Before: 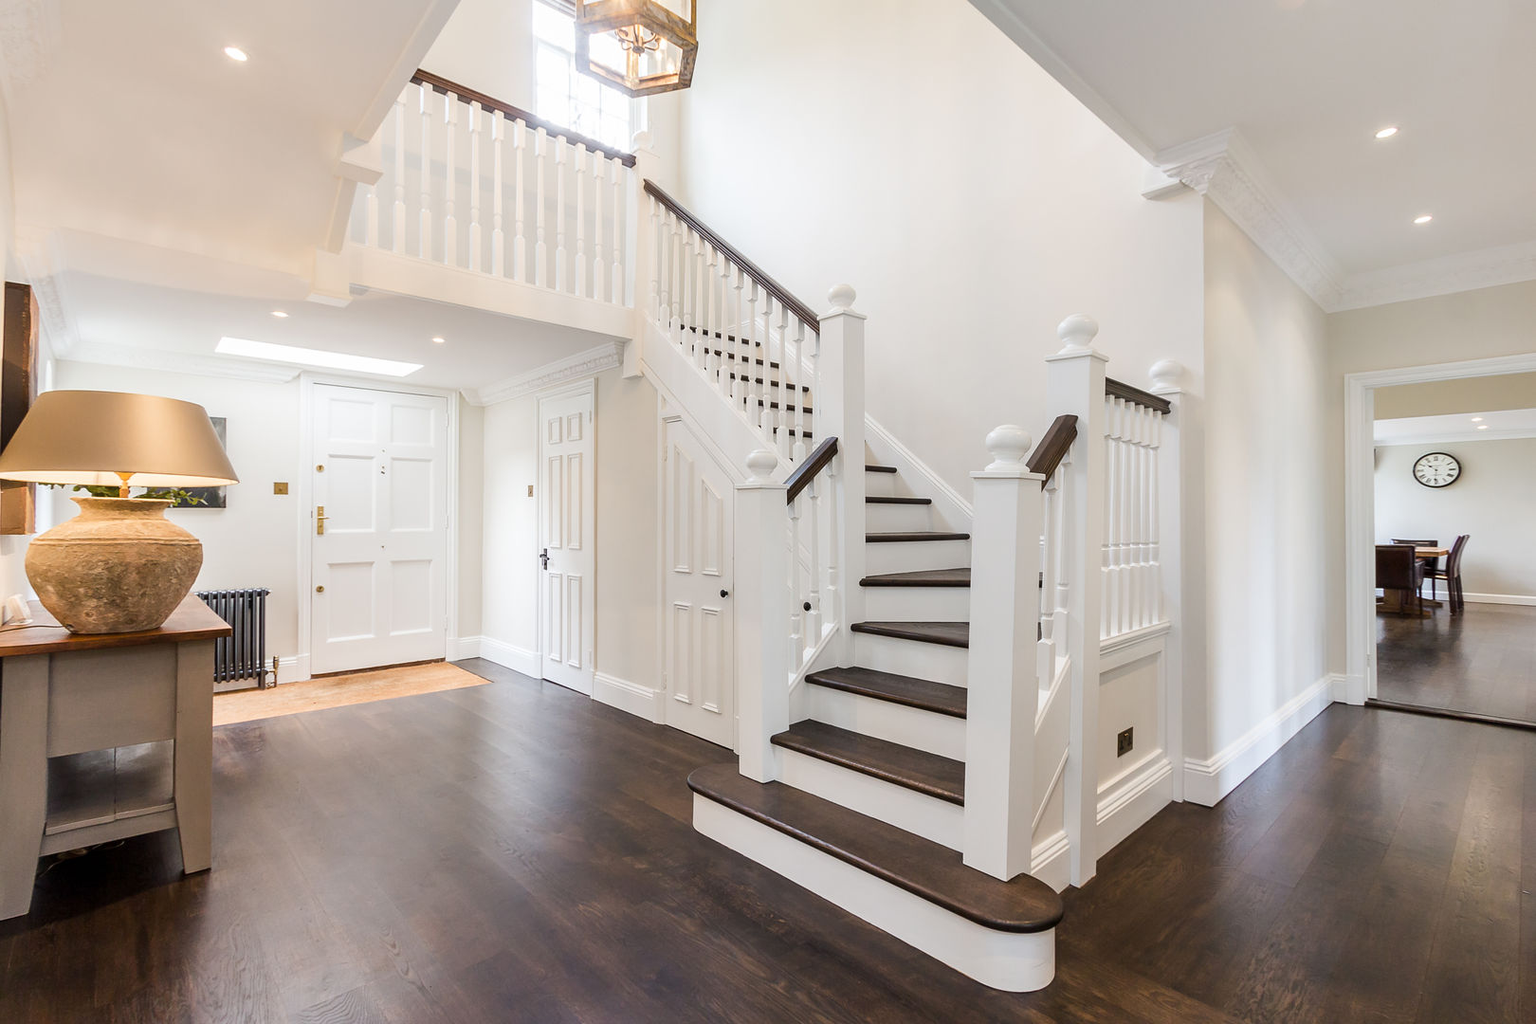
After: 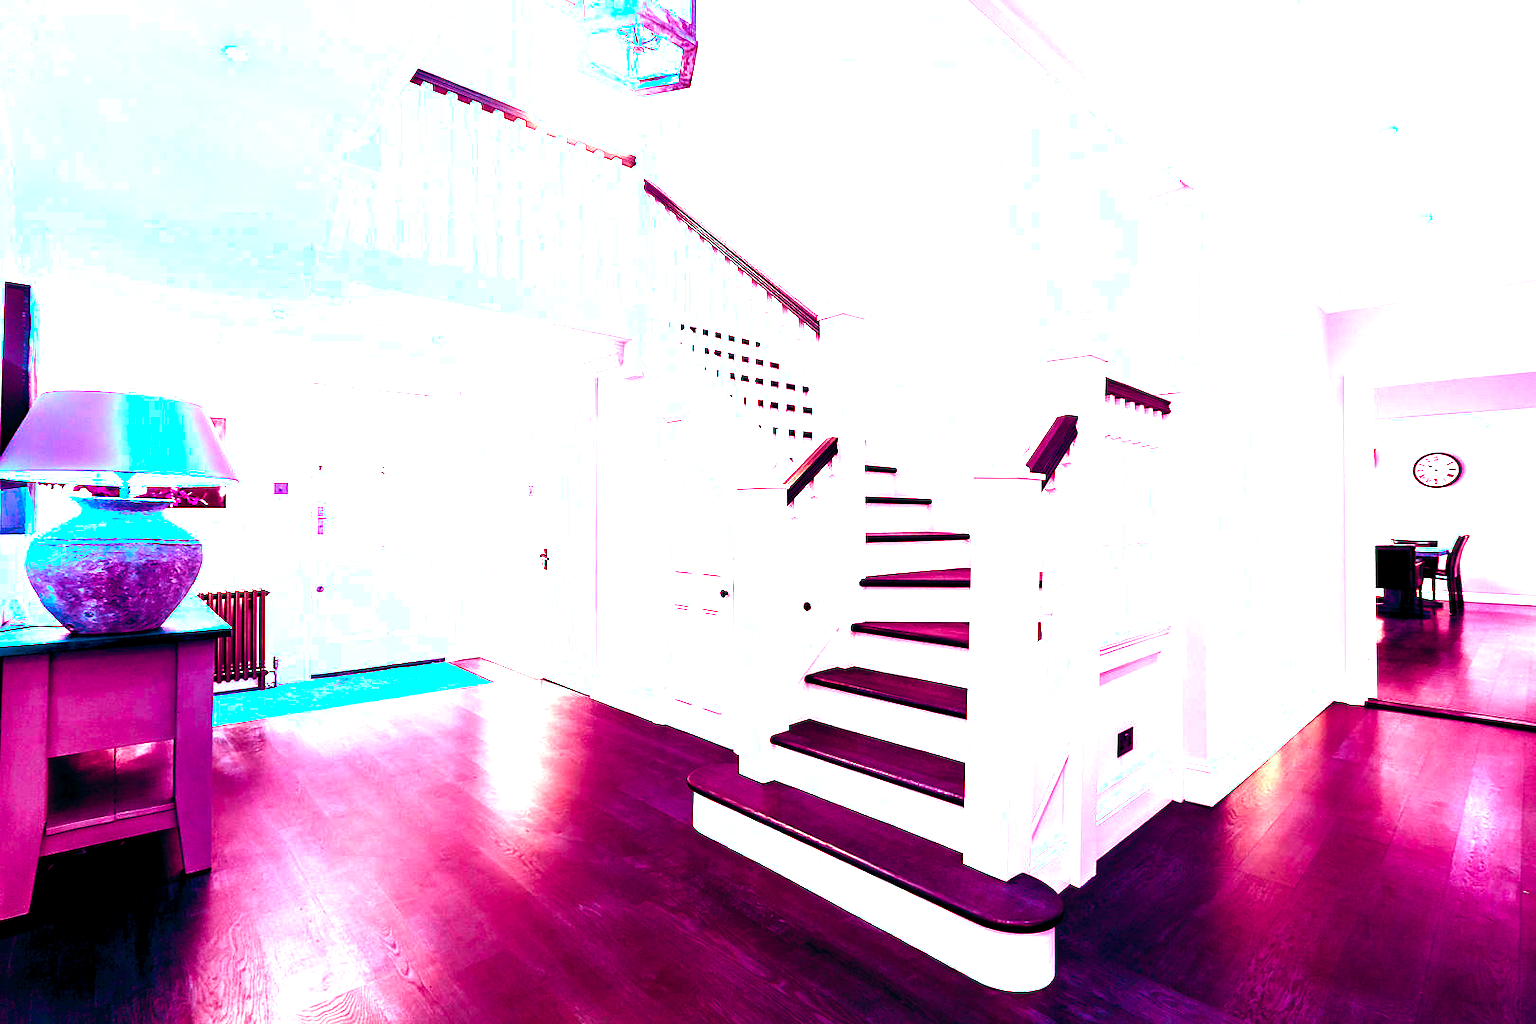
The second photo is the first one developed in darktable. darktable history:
exposure: exposure 1.2 EV, compensate highlight preservation false
contrast brightness saturation: saturation 0.1
color balance rgb: shadows lift › luminance -18.76%, shadows lift › chroma 35.44%, power › luminance -3.76%, power › hue 142.17°, highlights gain › chroma 7.5%, highlights gain › hue 184.75°, global offset › luminance -0.52%, global offset › chroma 0.91%, global offset › hue 173.36°, shadows fall-off 300%, white fulcrum 2 EV, highlights fall-off 300%, linear chroma grading › shadows 17.19%, linear chroma grading › highlights 61.12%, linear chroma grading › global chroma 50%, hue shift -150.52°, perceptual brilliance grading › global brilliance 12%, mask middle-gray fulcrum 100%, contrast gray fulcrum 38.43%, contrast 35.15%, saturation formula JzAzBz (2021)
